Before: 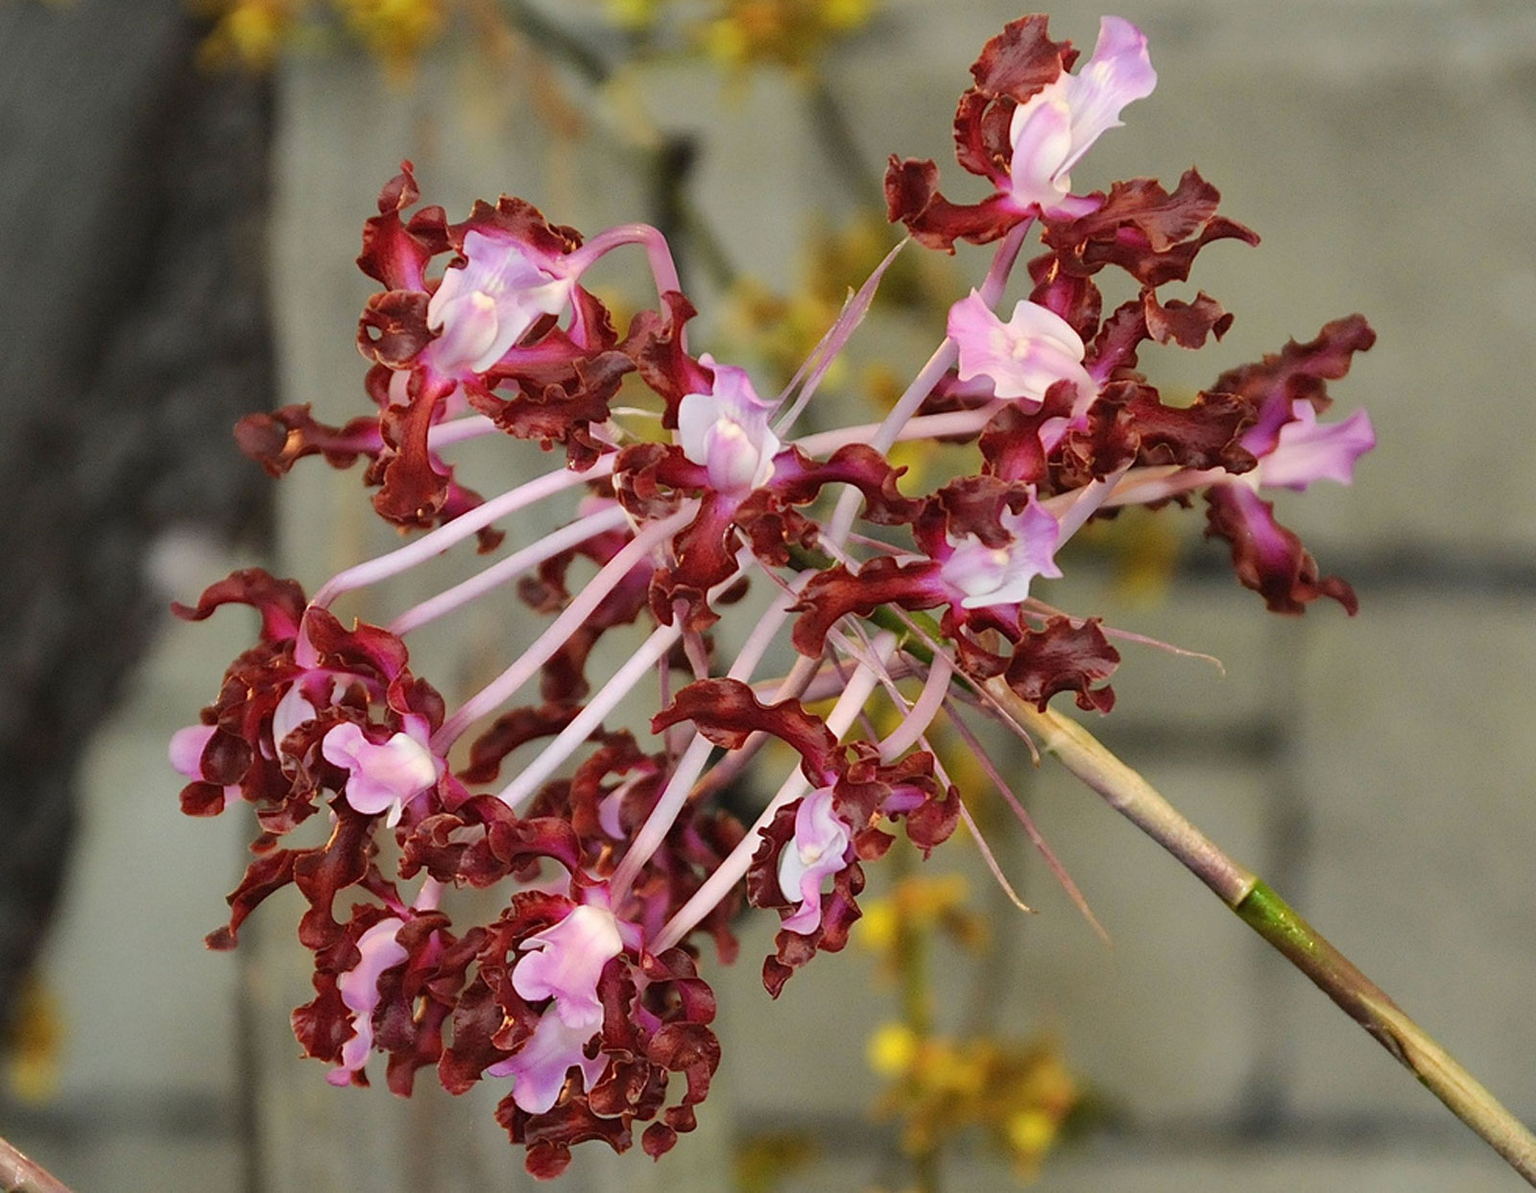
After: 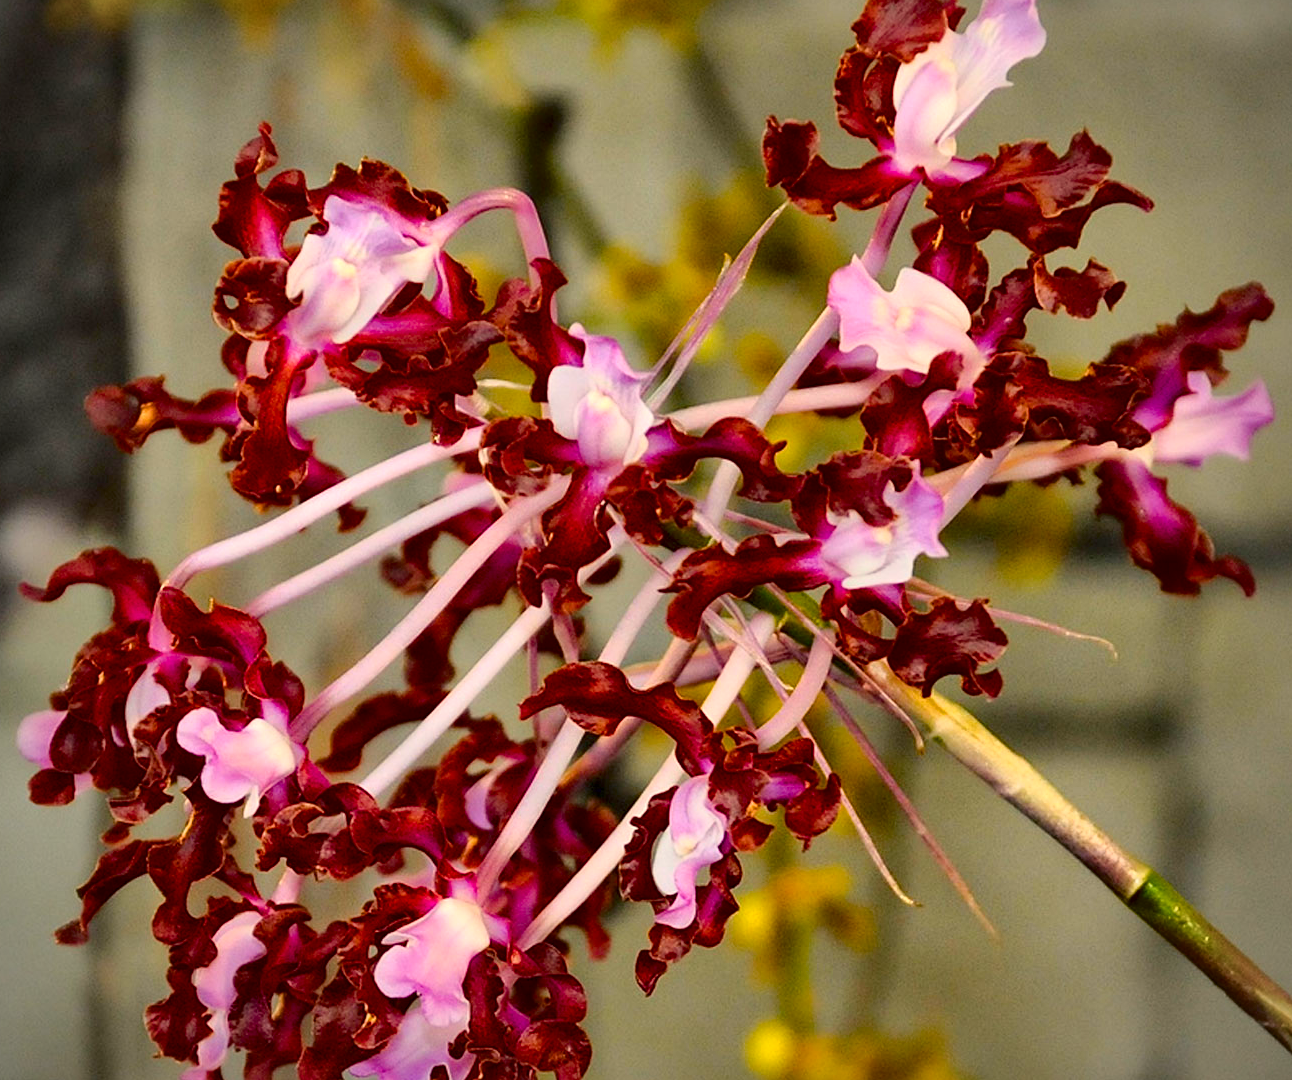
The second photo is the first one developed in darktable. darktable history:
color balance rgb: highlights gain › chroma 3.035%, highlights gain › hue 76.74°, perceptual saturation grading › global saturation 37.306%, perceptual saturation grading › shadows 34.91%, contrast -9.426%
local contrast: mode bilateral grid, contrast 69, coarseness 76, detail 181%, midtone range 0.2
crop: left 9.947%, top 3.63%, right 9.273%, bottom 9.419%
vignetting: fall-off radius 93.62%
